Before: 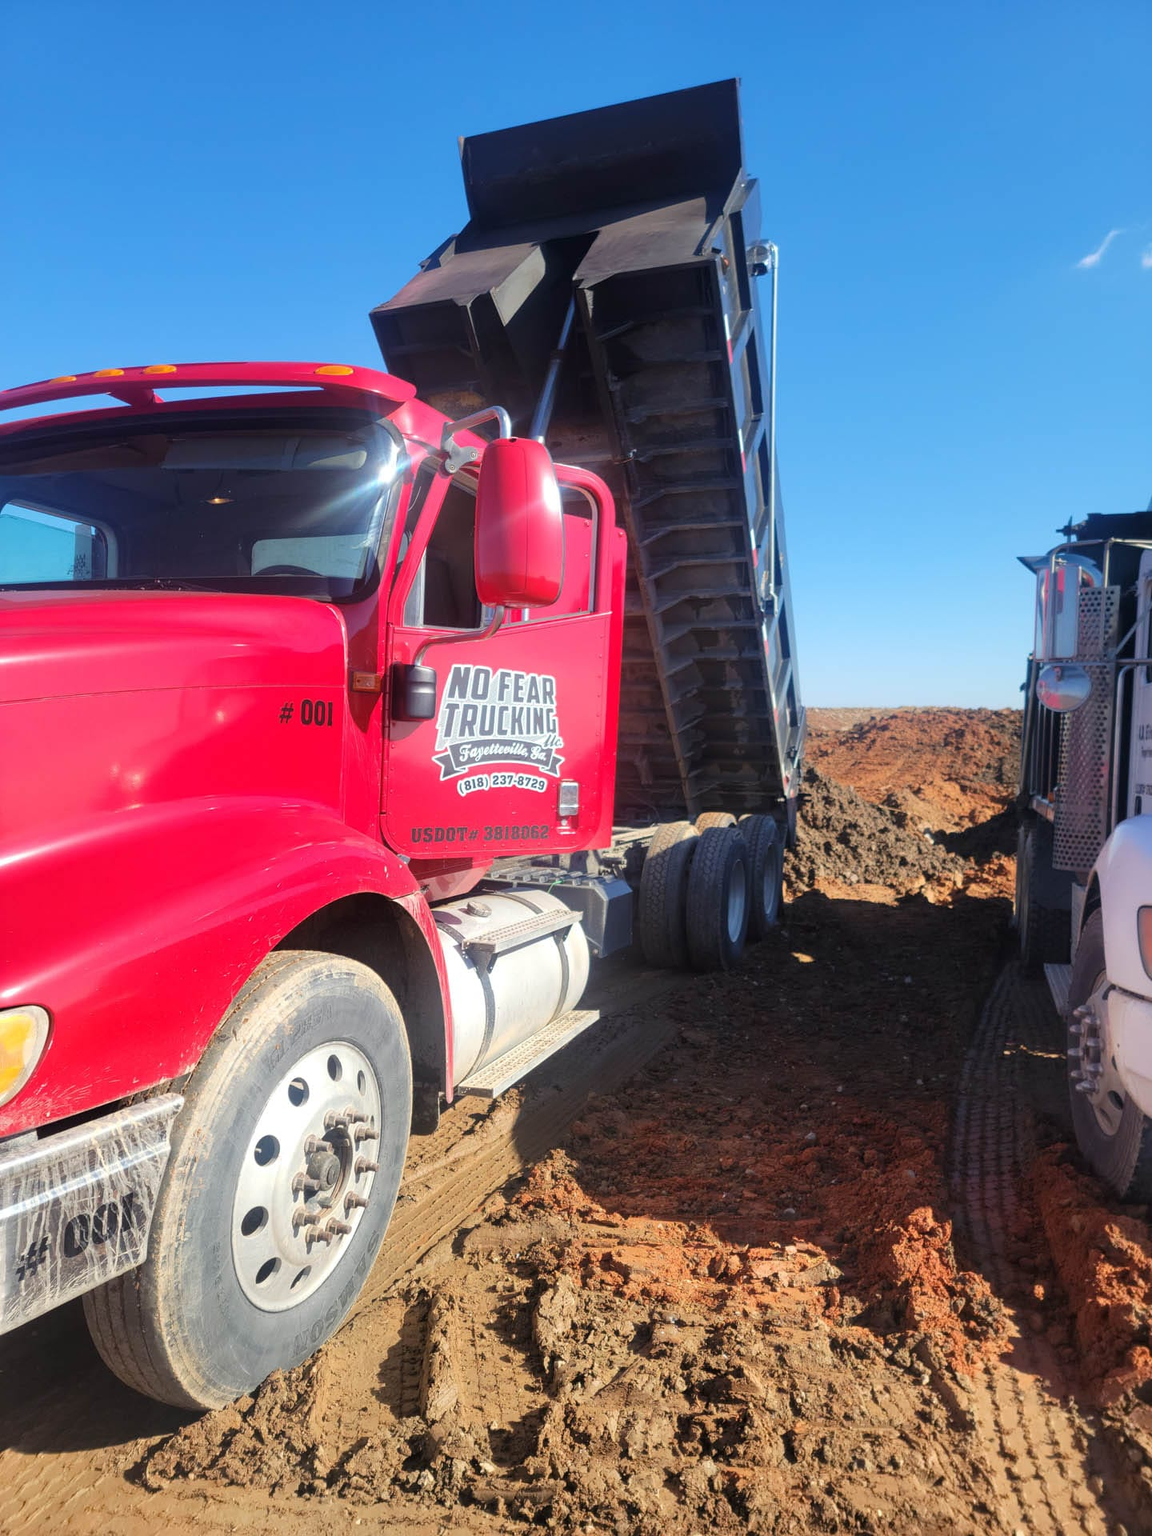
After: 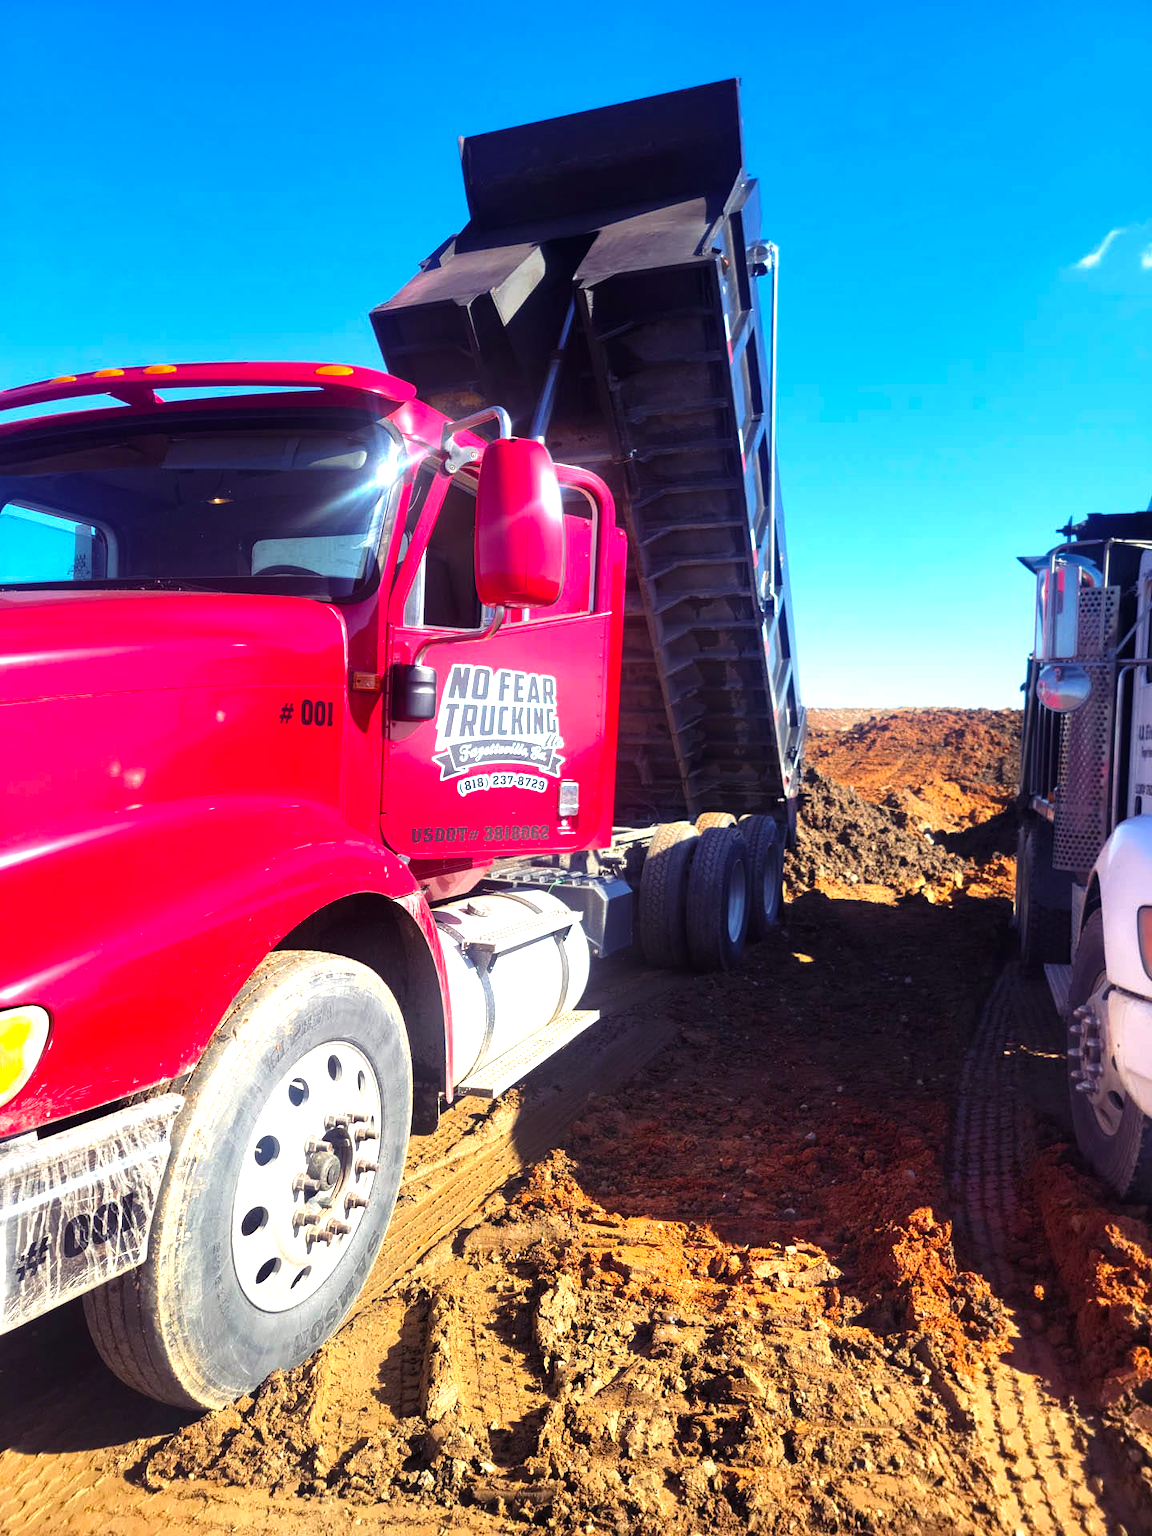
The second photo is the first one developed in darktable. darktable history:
color balance rgb: shadows lift › luminance -21.864%, shadows lift › chroma 8.723%, shadows lift › hue 284.62°, highlights gain › luminance 15.006%, perceptual saturation grading › global saturation 25.341%, perceptual brilliance grading › global brilliance 21.571%, perceptual brilliance grading › shadows -34.982%, global vibrance 14.389%
